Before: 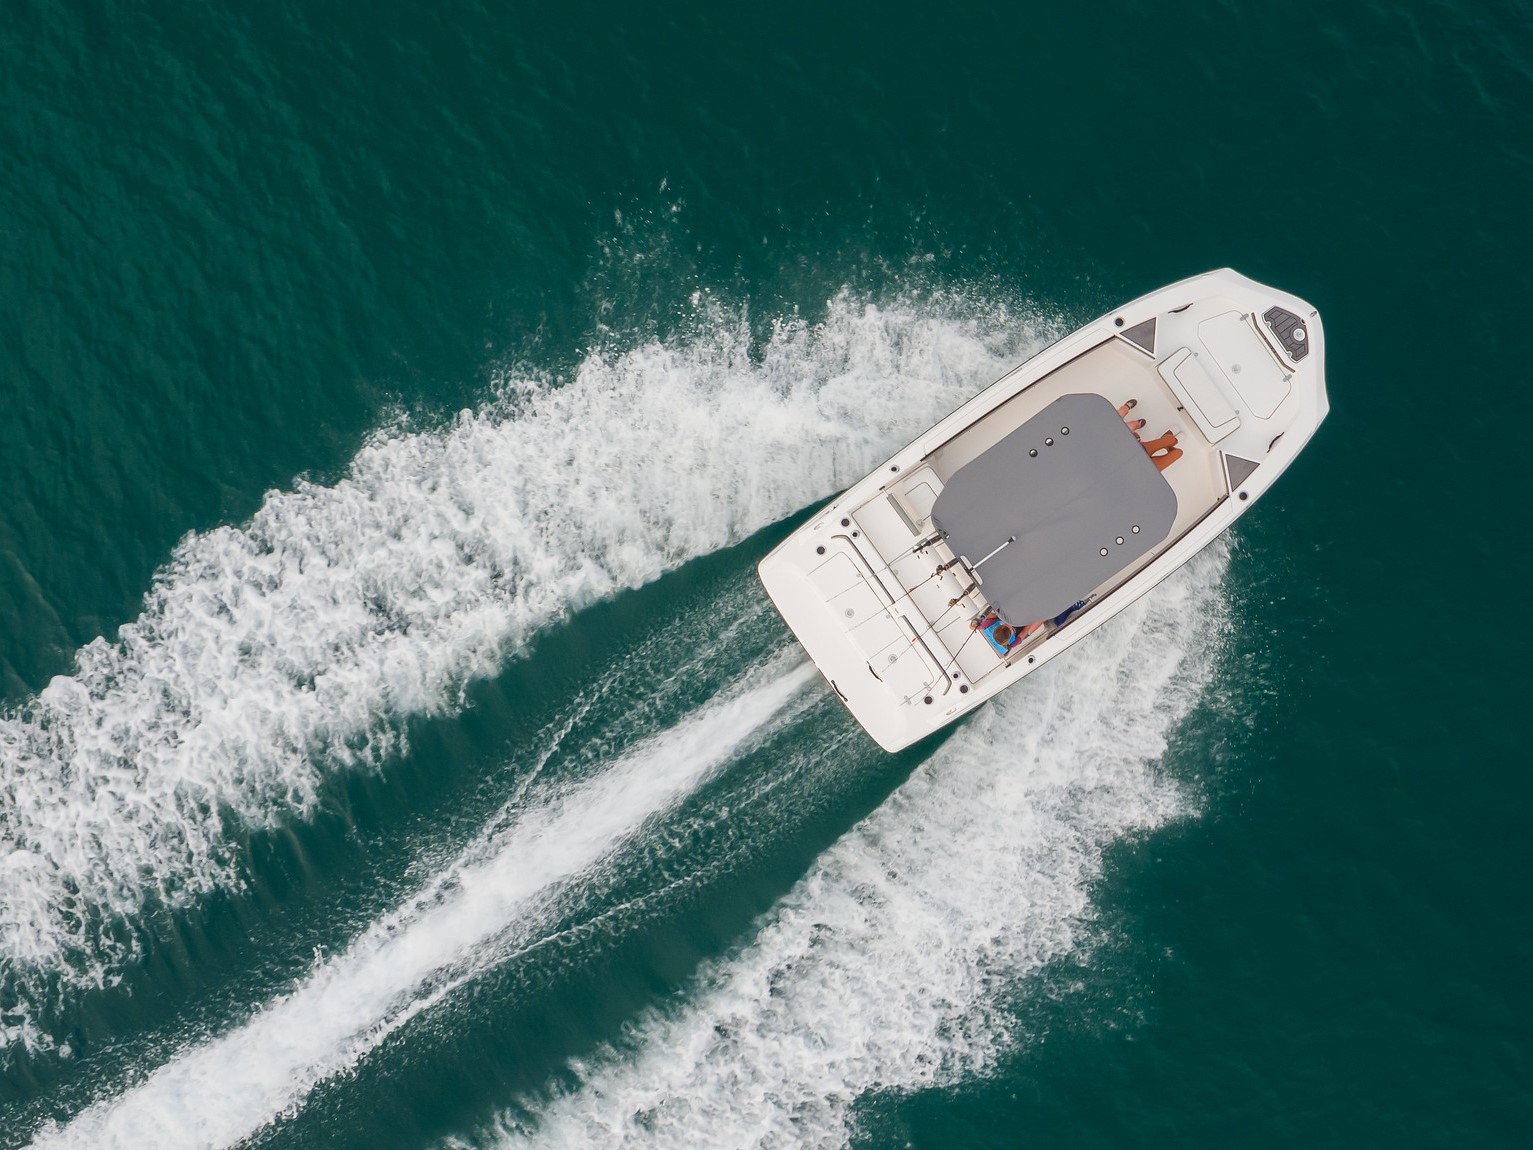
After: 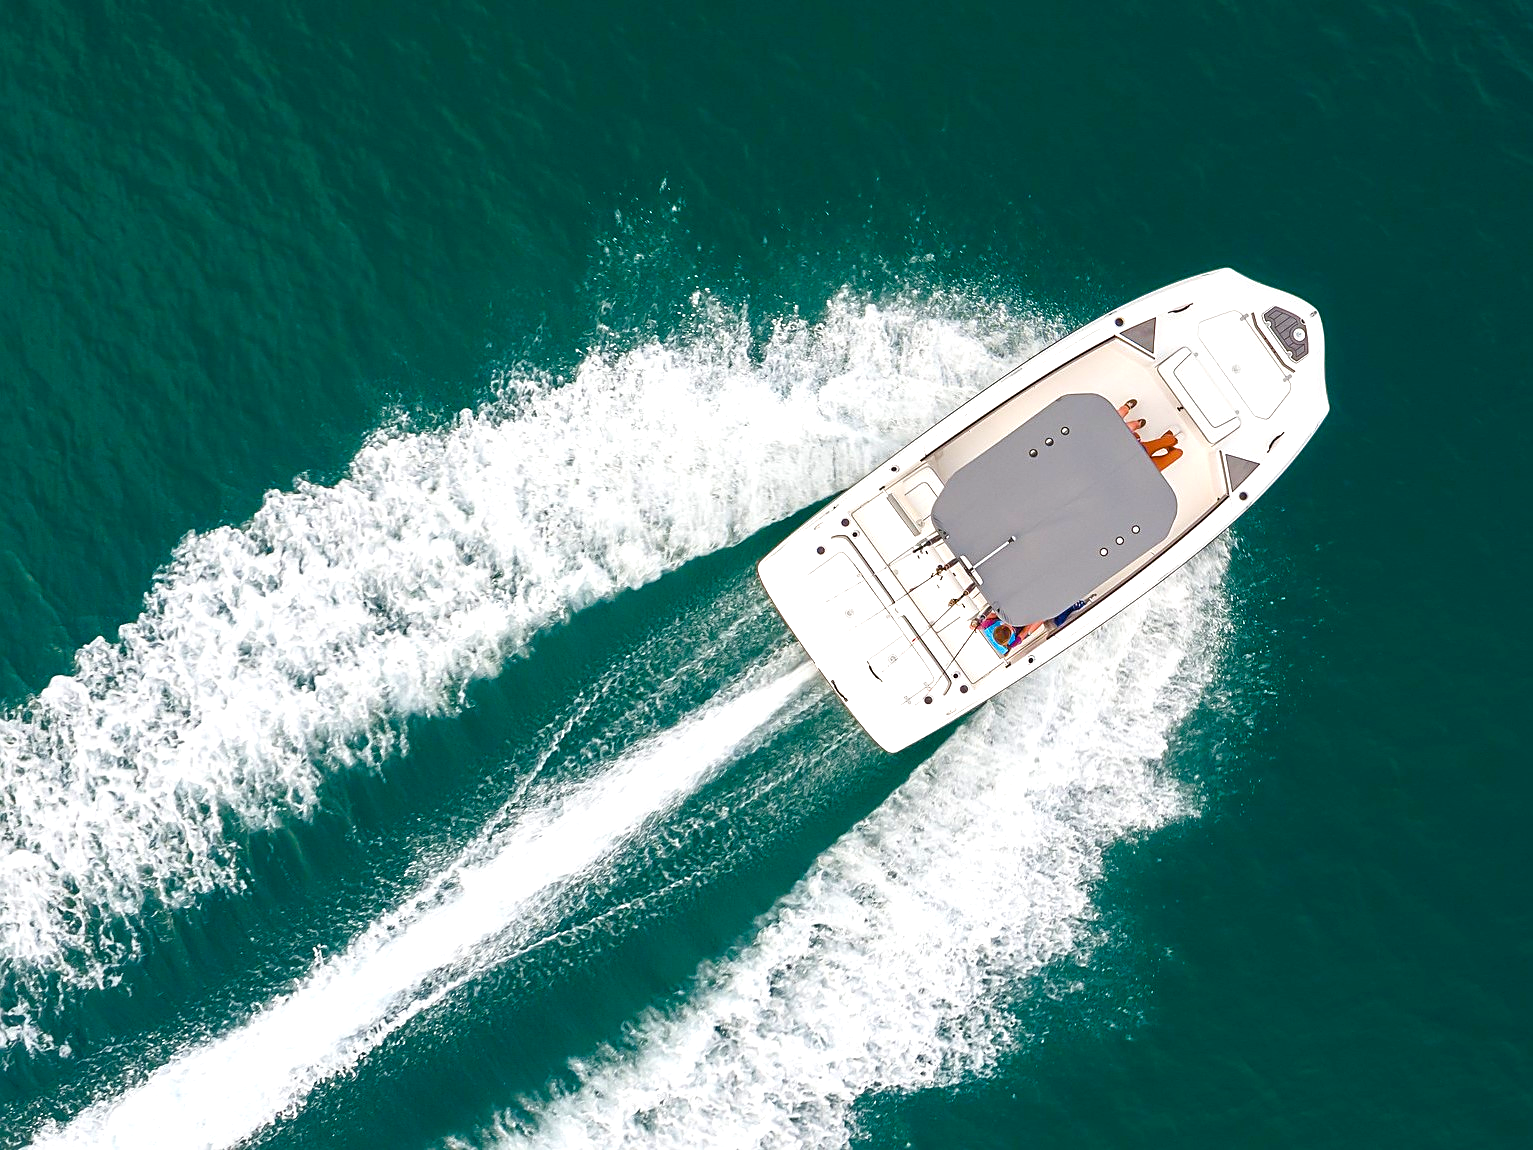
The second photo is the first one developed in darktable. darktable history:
sharpen: on, module defaults
color balance rgb: linear chroma grading › shadows -2.2%, linear chroma grading › highlights -15%, linear chroma grading › global chroma -10%, linear chroma grading › mid-tones -10%, perceptual saturation grading › global saturation 45%, perceptual saturation grading › highlights -50%, perceptual saturation grading › shadows 30%, perceptual brilliance grading › global brilliance 18%, global vibrance 45%
tone equalizer: on, module defaults
